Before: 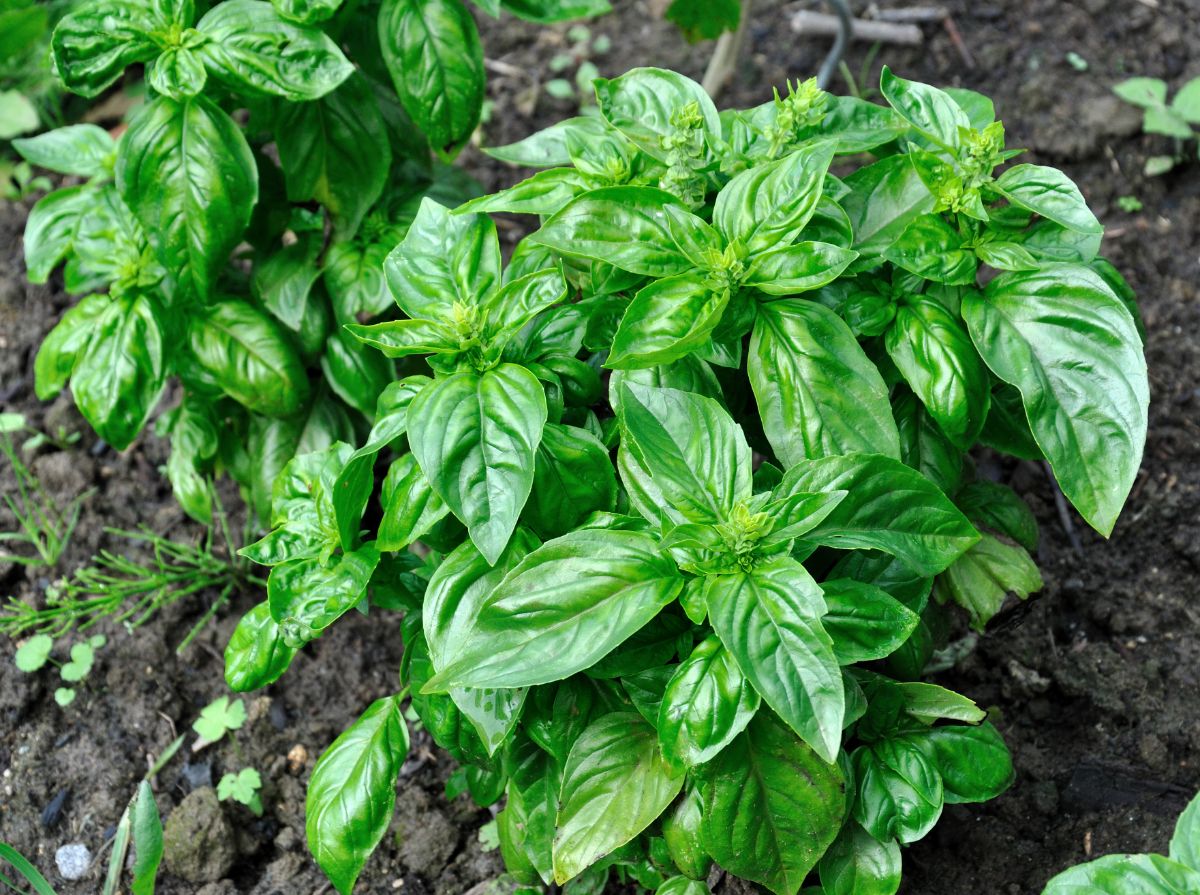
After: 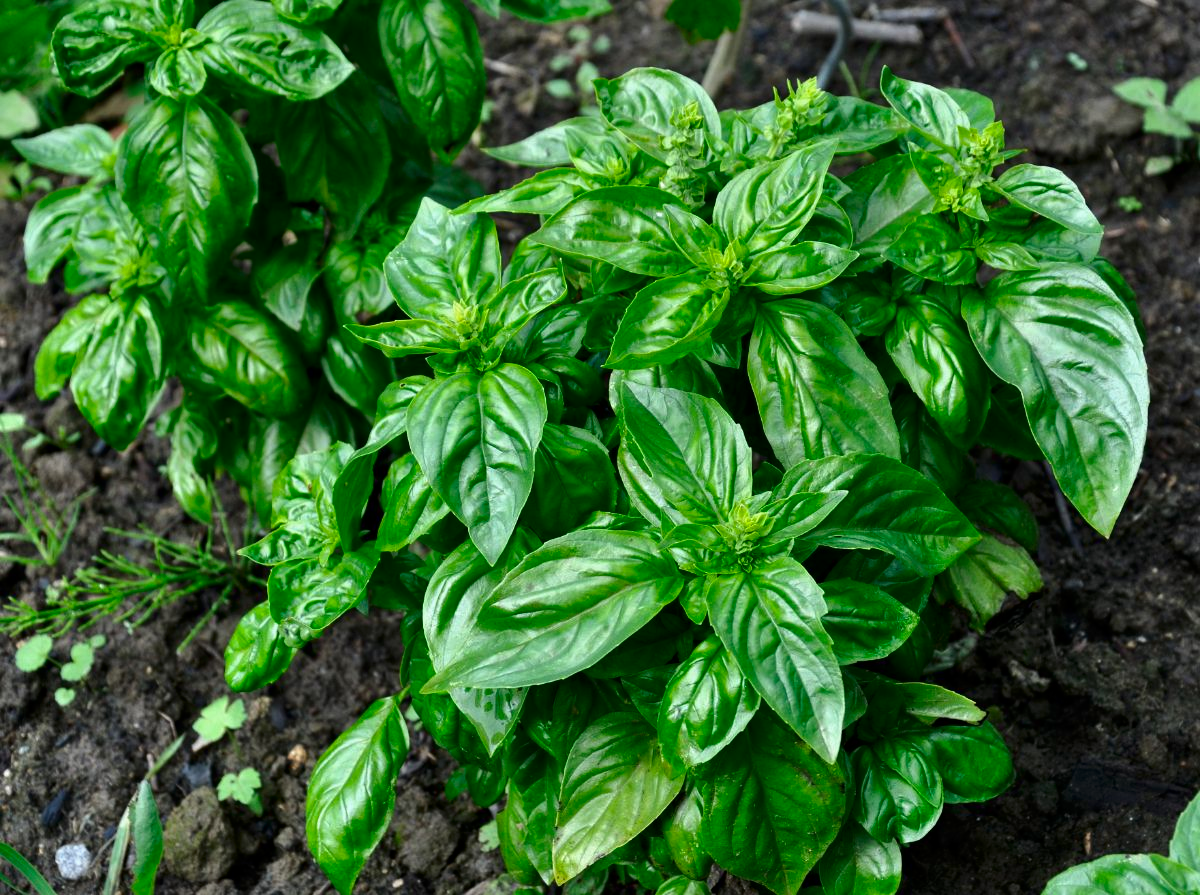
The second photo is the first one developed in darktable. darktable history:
contrast brightness saturation: brightness -0.2, saturation 0.08
shadows and highlights: shadows 30.94, highlights 0.356, soften with gaussian
